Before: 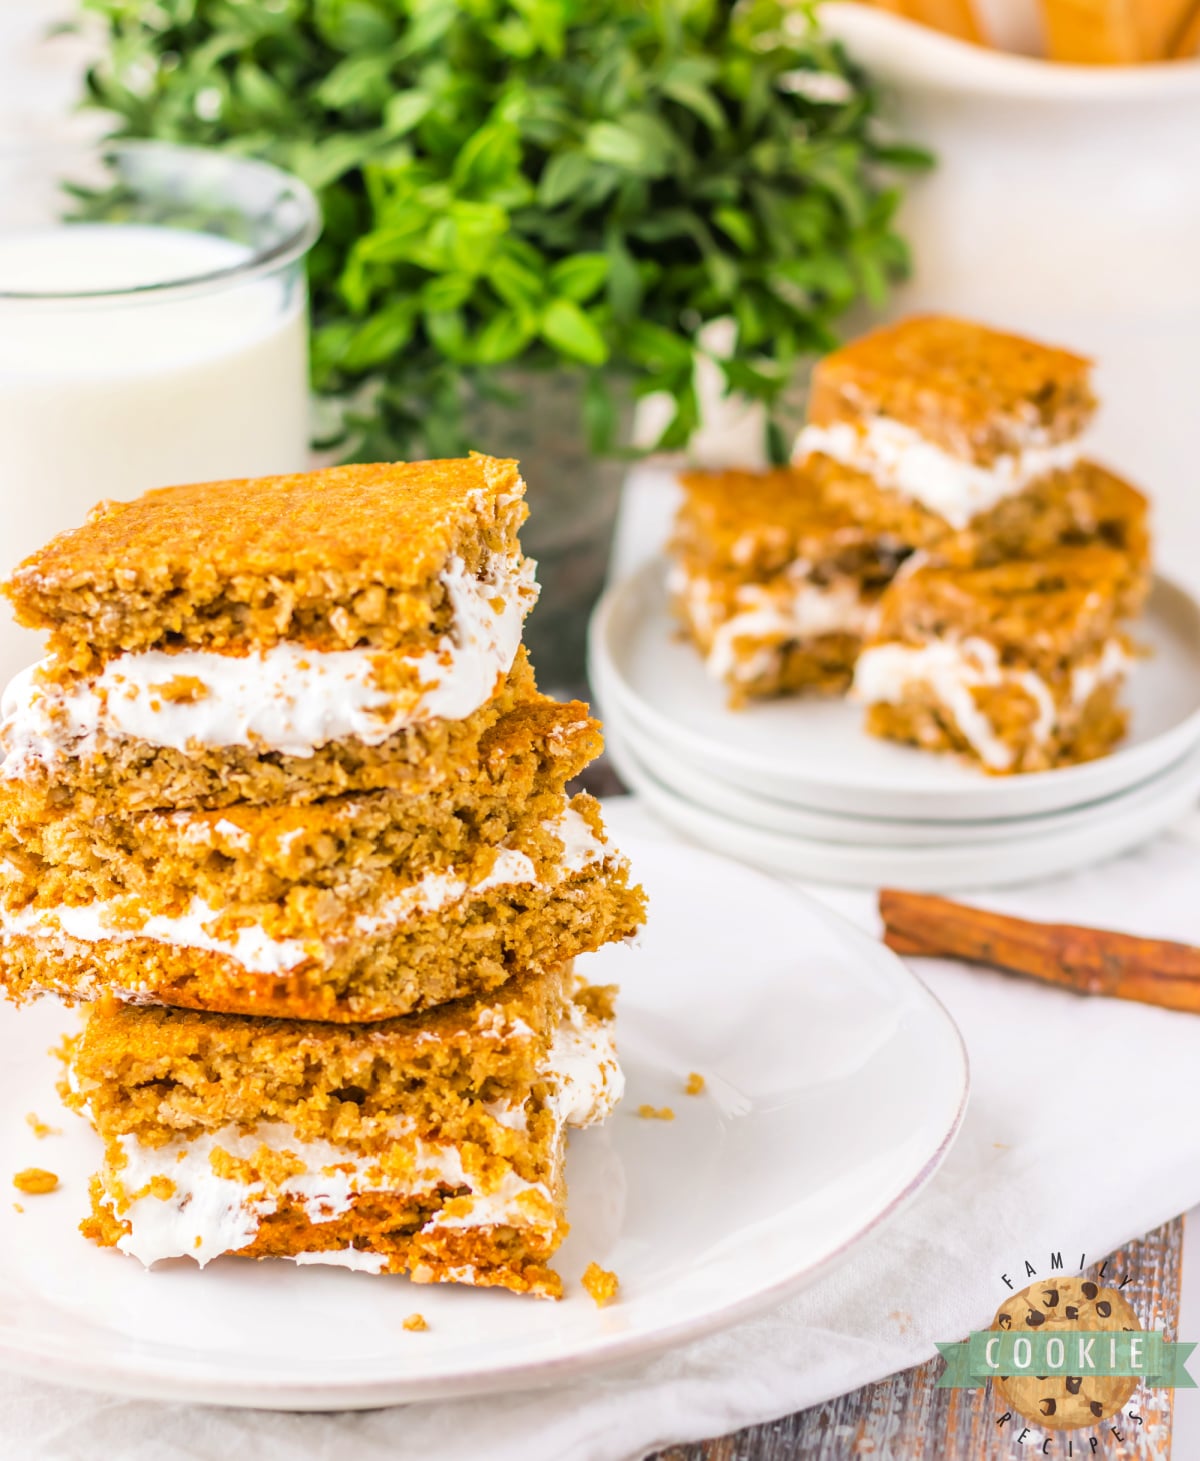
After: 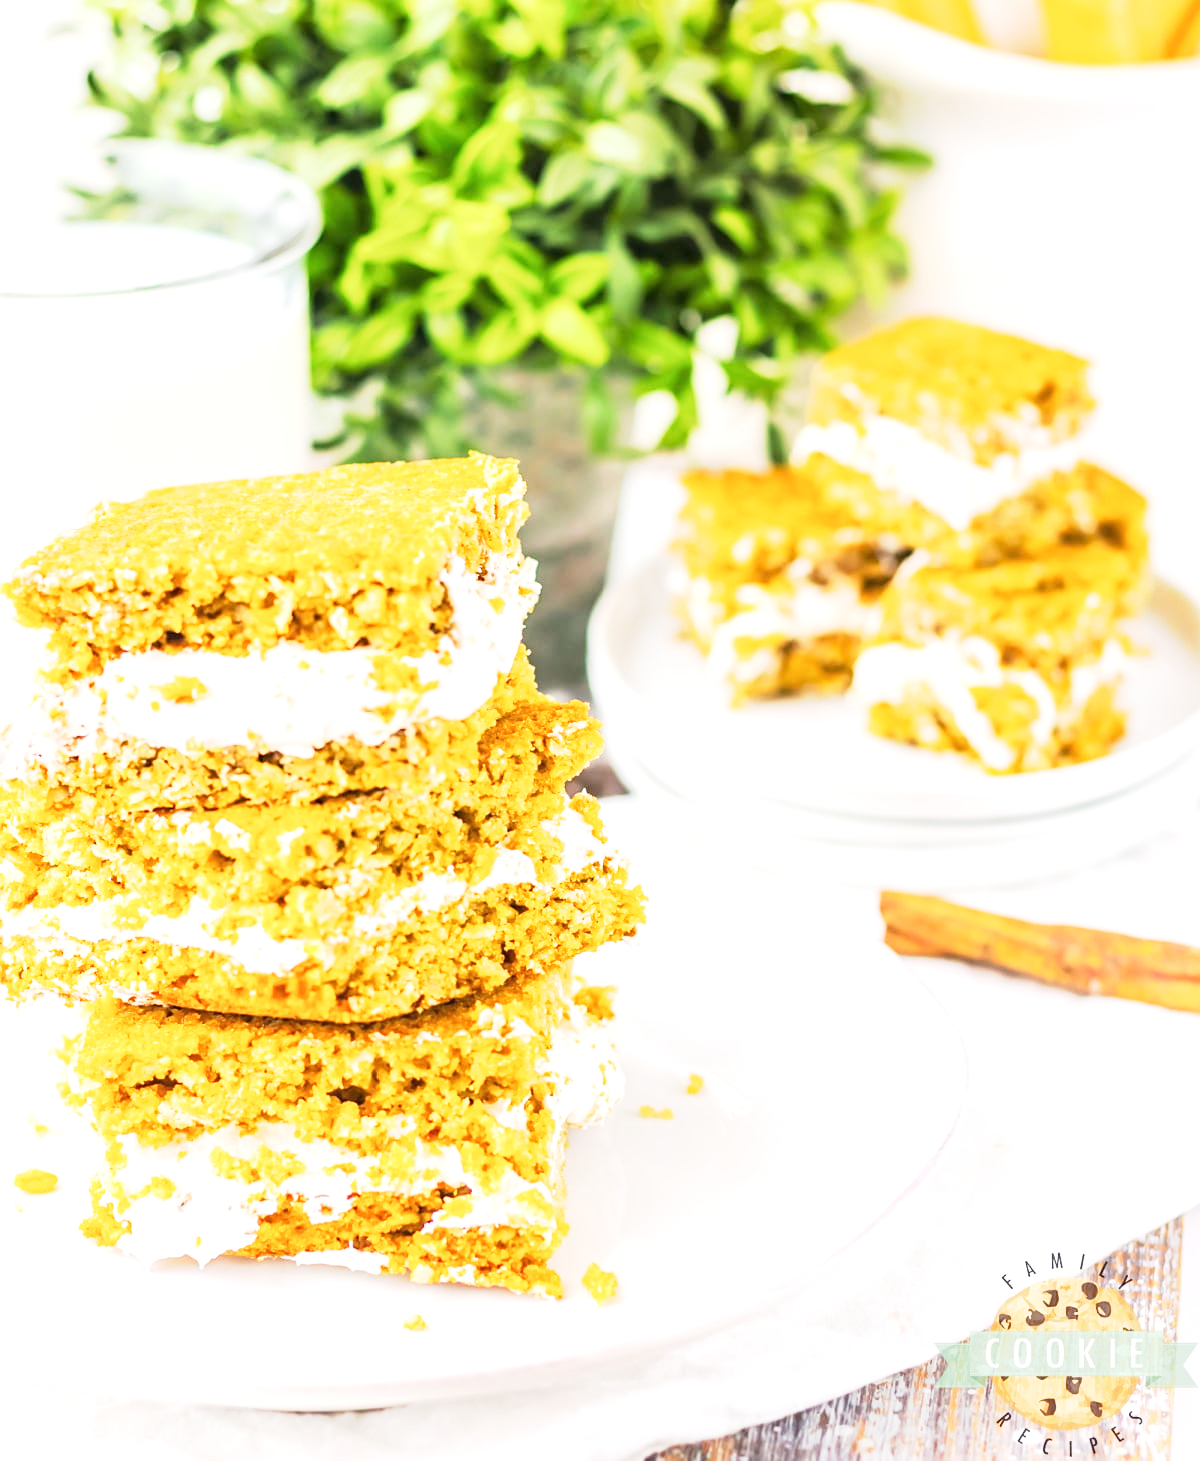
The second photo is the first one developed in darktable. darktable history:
sharpen: amount 0.212
exposure: black level correction 0, exposure 1.199 EV, compensate highlight preservation false
base curve: curves: ch0 [(0, 0) (0.088, 0.125) (0.176, 0.251) (0.354, 0.501) (0.613, 0.749) (1, 0.877)], preserve colors none
